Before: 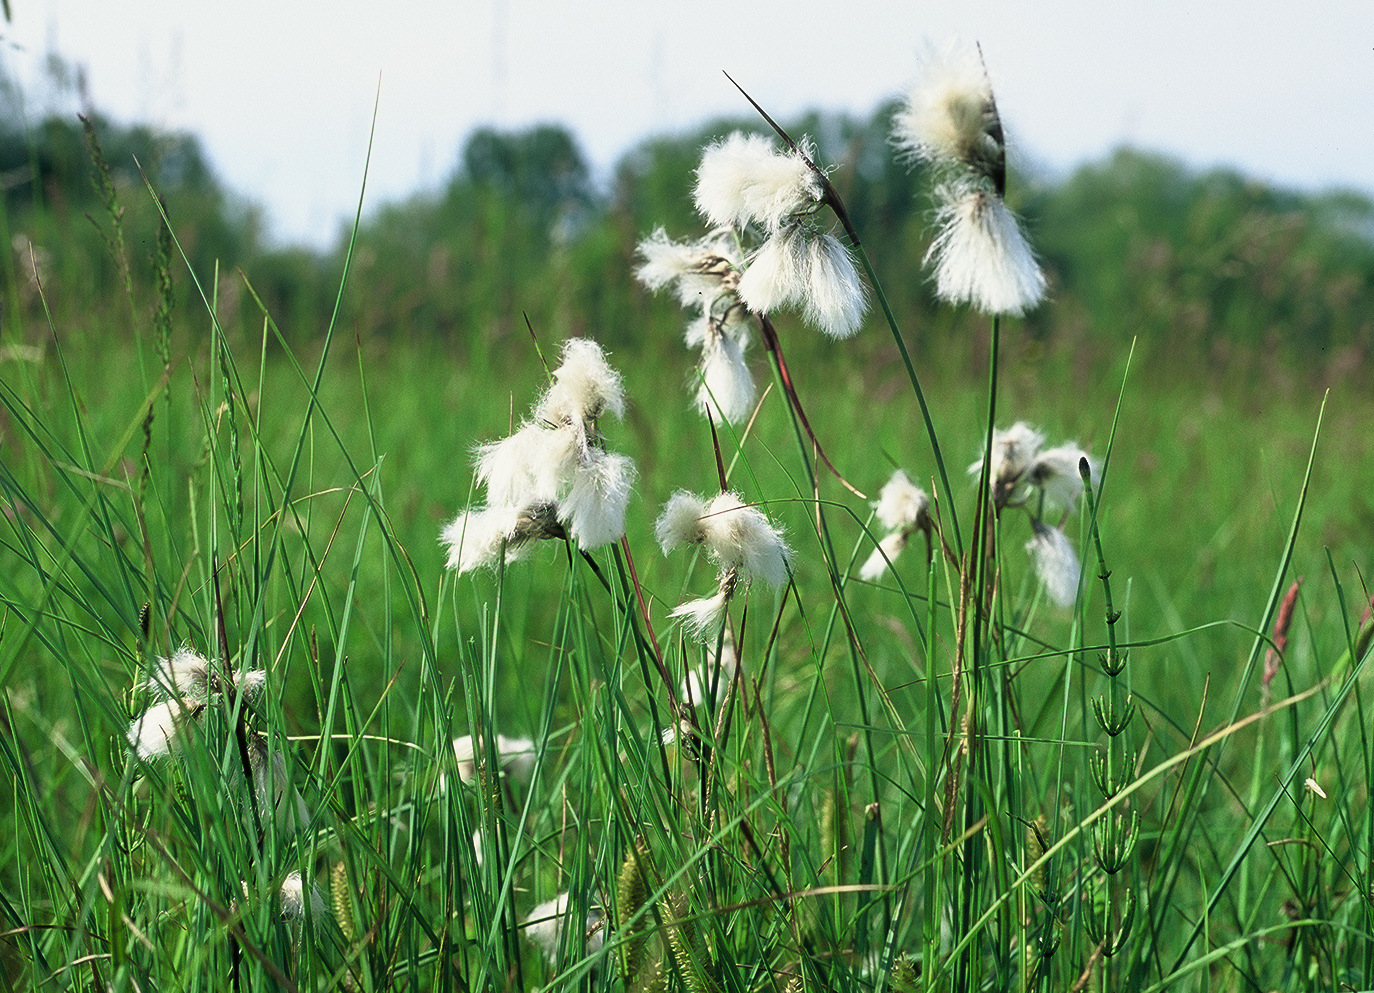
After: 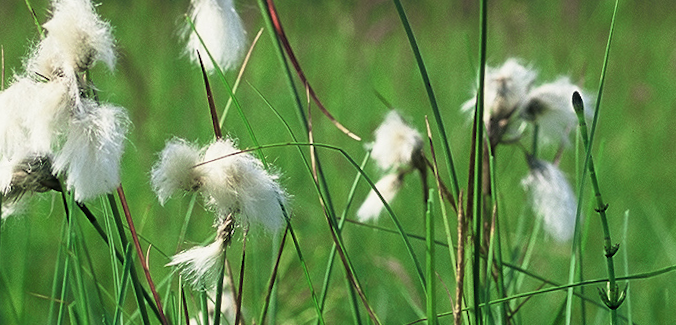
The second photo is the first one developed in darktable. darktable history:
crop: left 36.607%, top 34.735%, right 13.146%, bottom 30.611%
rotate and perspective: rotation -2°, crop left 0.022, crop right 0.978, crop top 0.049, crop bottom 0.951
